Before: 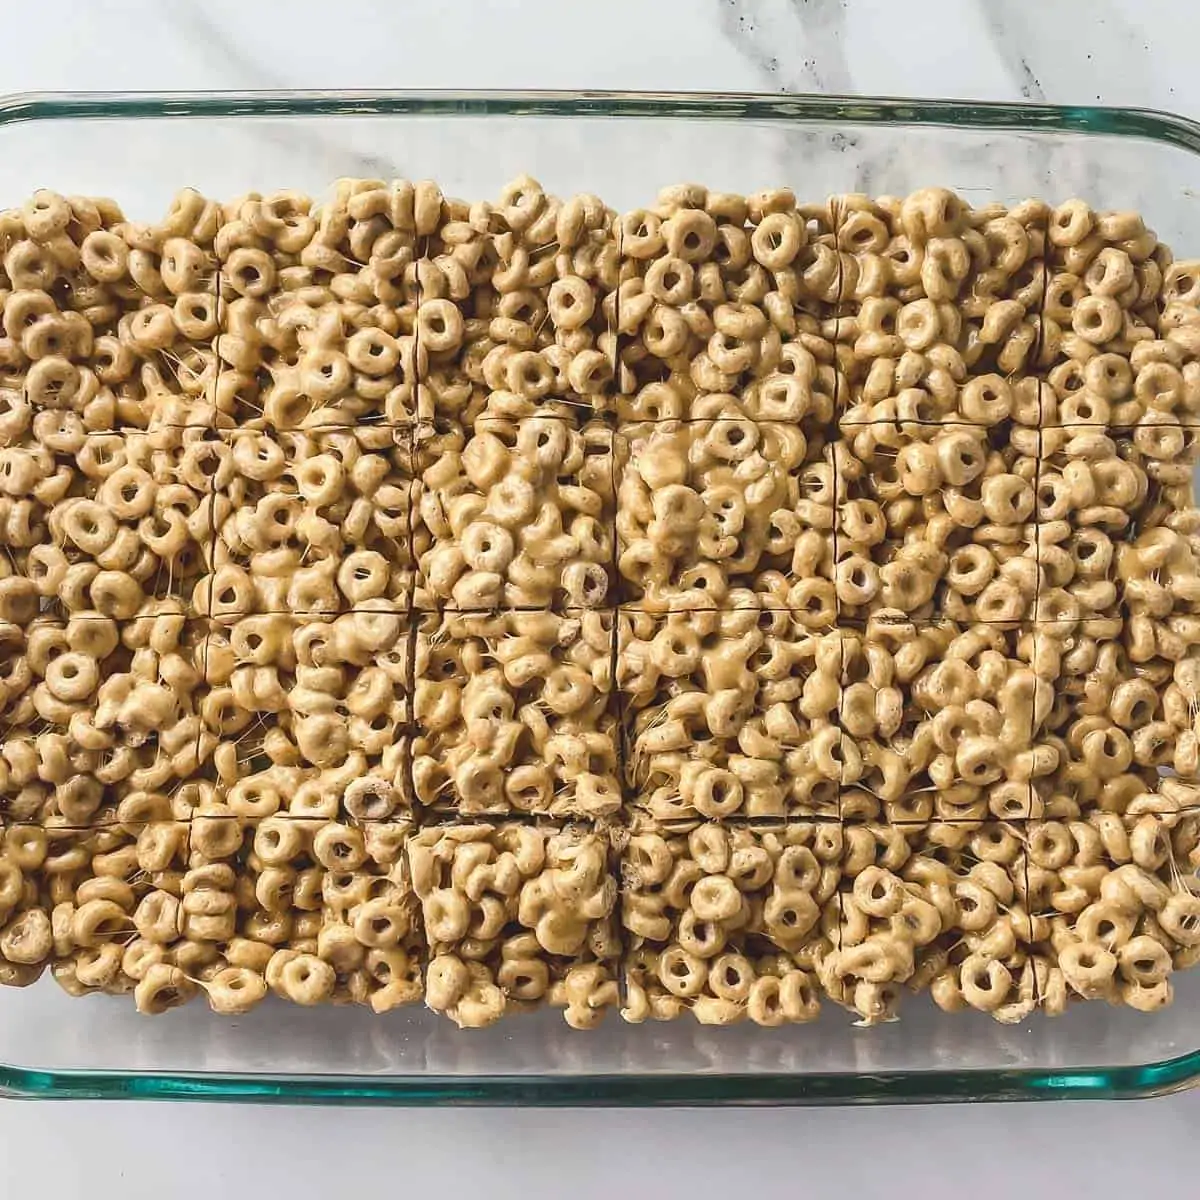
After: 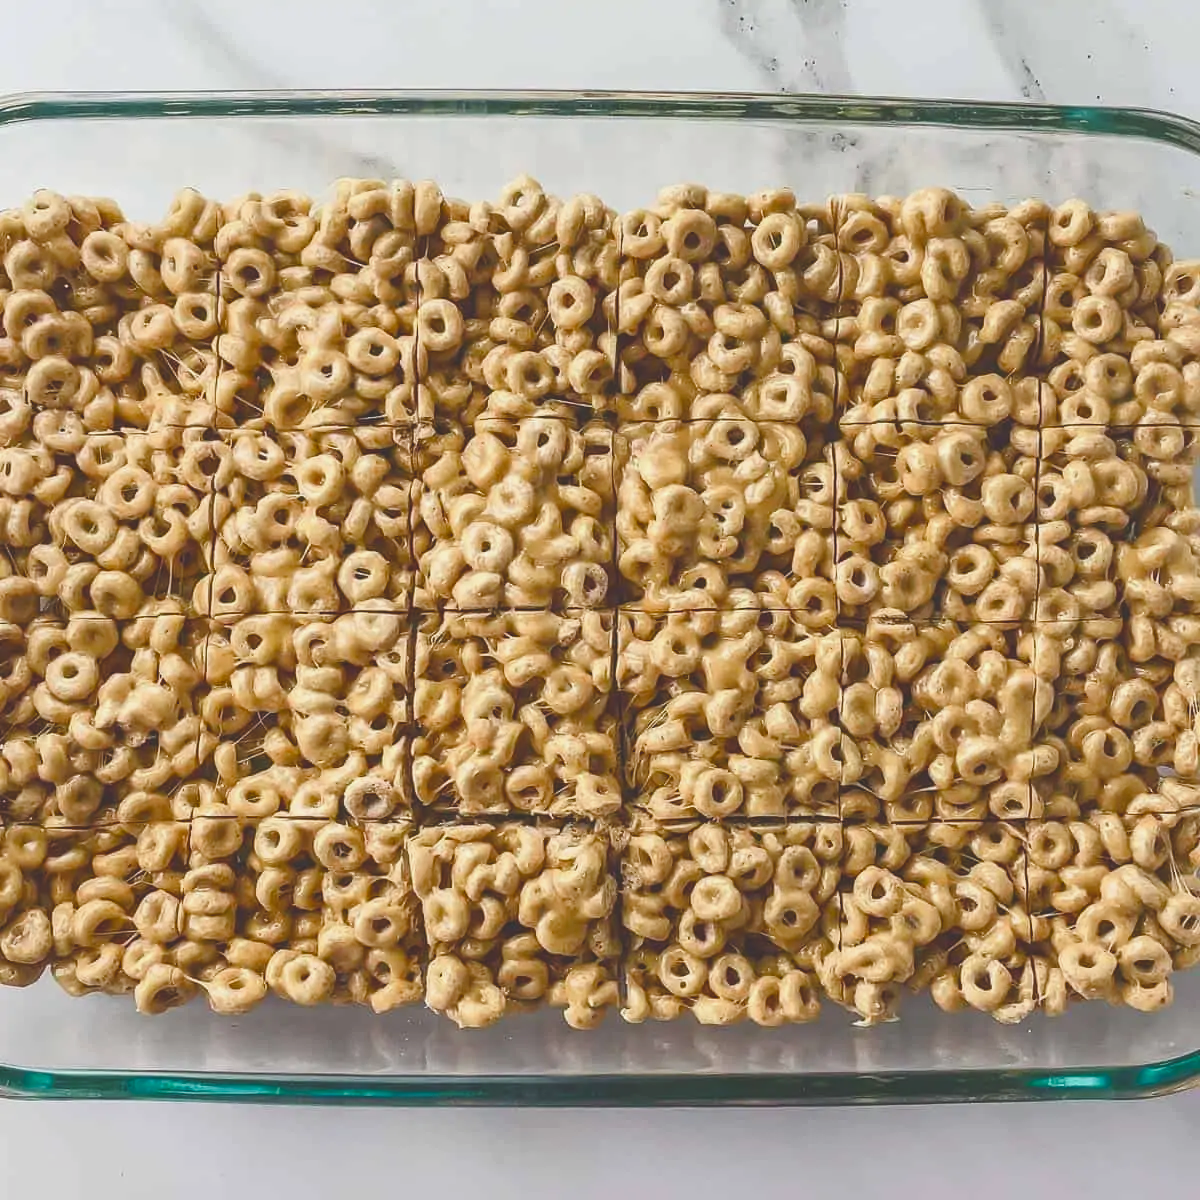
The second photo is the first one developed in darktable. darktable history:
color balance rgb: perceptual saturation grading › global saturation 20%, perceptual saturation grading › highlights -25%, perceptual saturation grading › shadows 50%
exposure: black level correction -0.025, exposure -0.117 EV, compensate highlight preservation false
